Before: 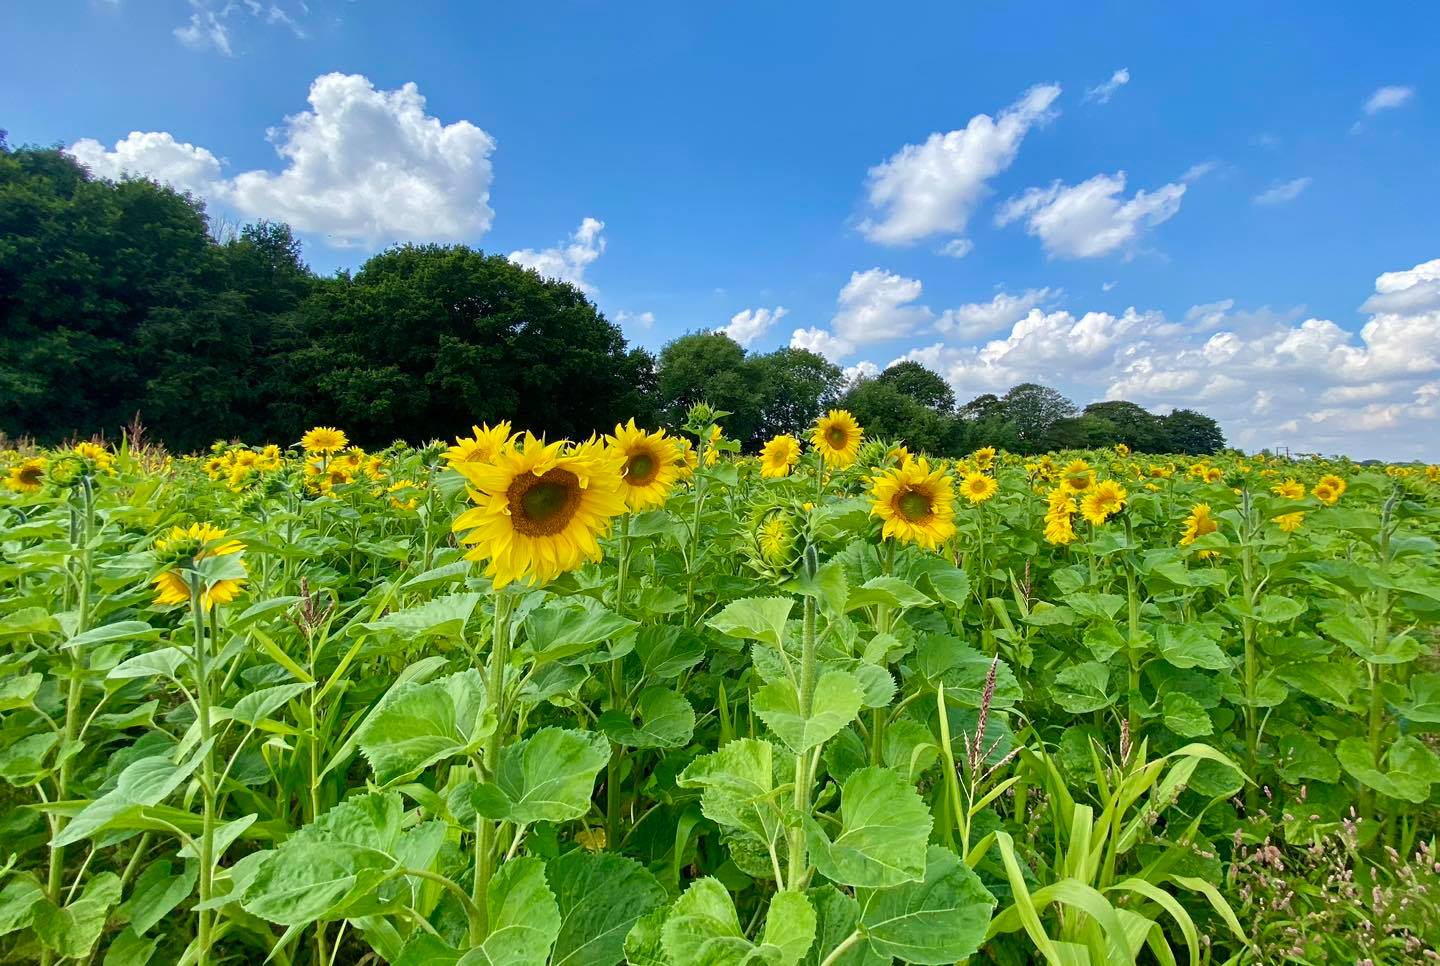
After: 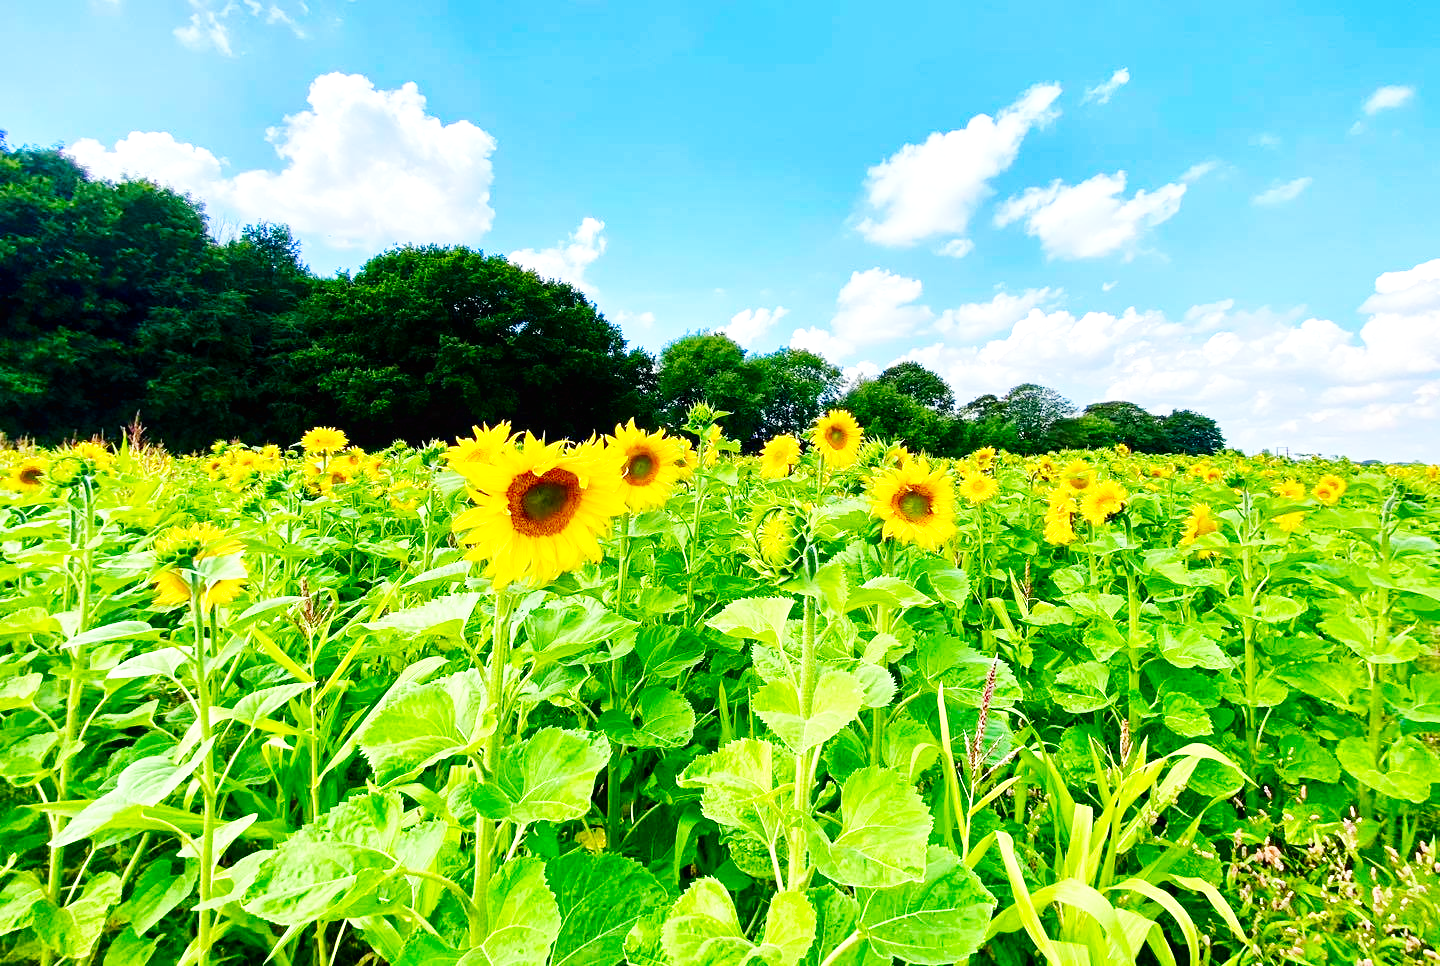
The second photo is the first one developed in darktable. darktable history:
contrast brightness saturation: contrast 0.09, saturation 0.28
base curve: curves: ch0 [(0, 0.003) (0.001, 0.002) (0.006, 0.004) (0.02, 0.022) (0.048, 0.086) (0.094, 0.234) (0.162, 0.431) (0.258, 0.629) (0.385, 0.8) (0.548, 0.918) (0.751, 0.988) (1, 1)], preserve colors none
local contrast: mode bilateral grid, contrast 20, coarseness 50, detail 120%, midtone range 0.2
